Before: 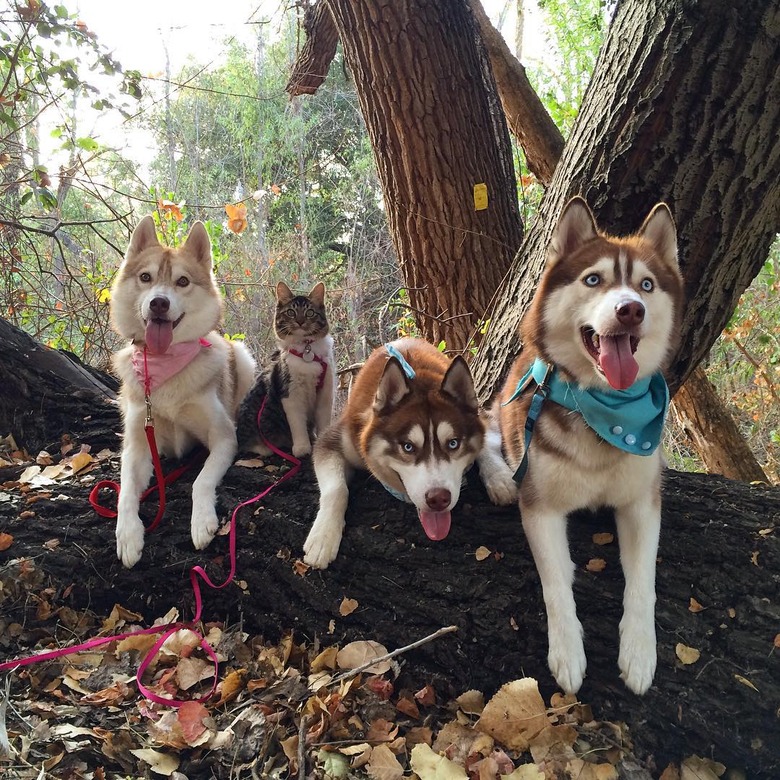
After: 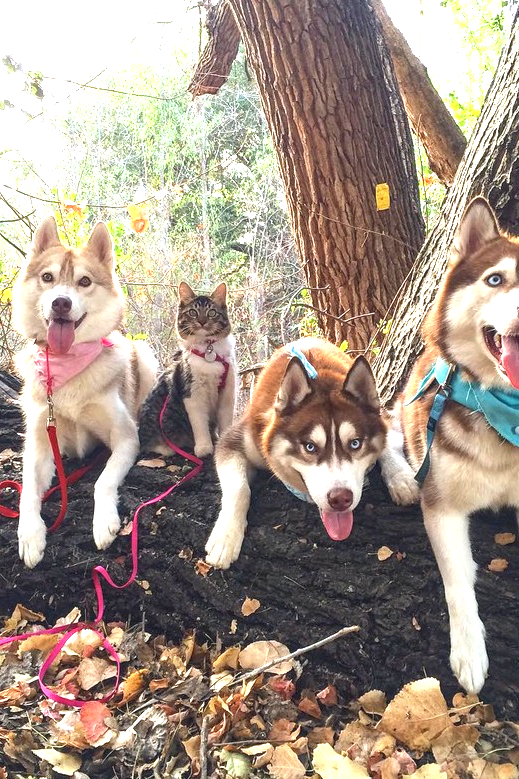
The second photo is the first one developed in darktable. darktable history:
exposure: black level correction 0, exposure 1.347 EV, compensate highlight preservation false
local contrast: detail 110%
crop and rotate: left 12.602%, right 20.745%
